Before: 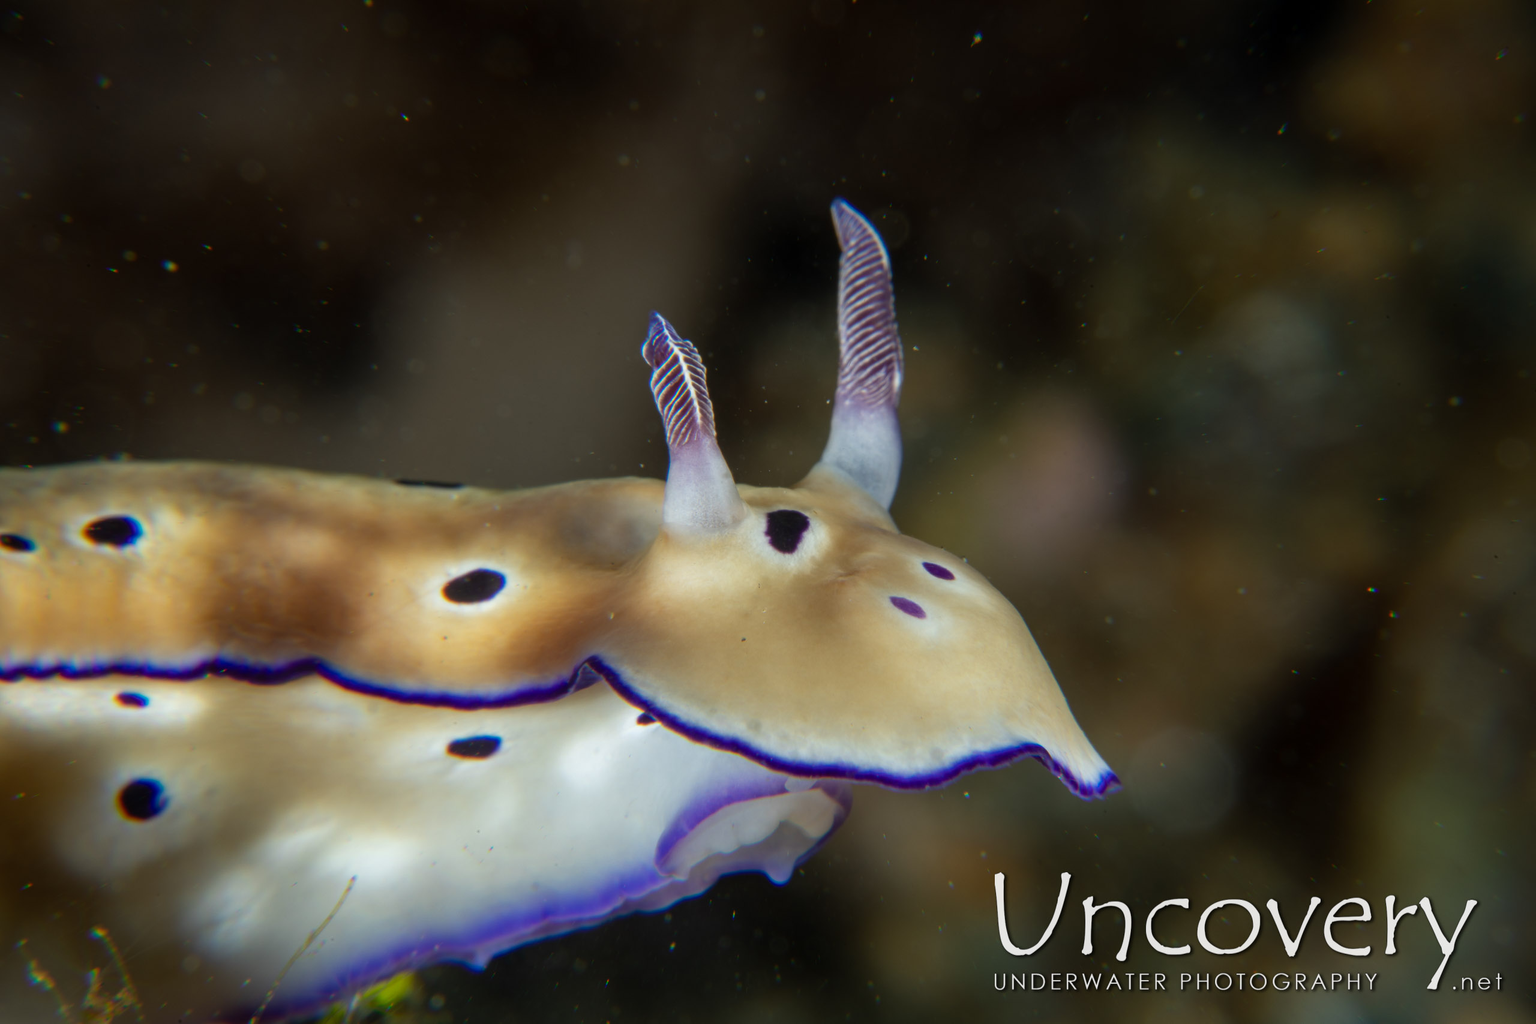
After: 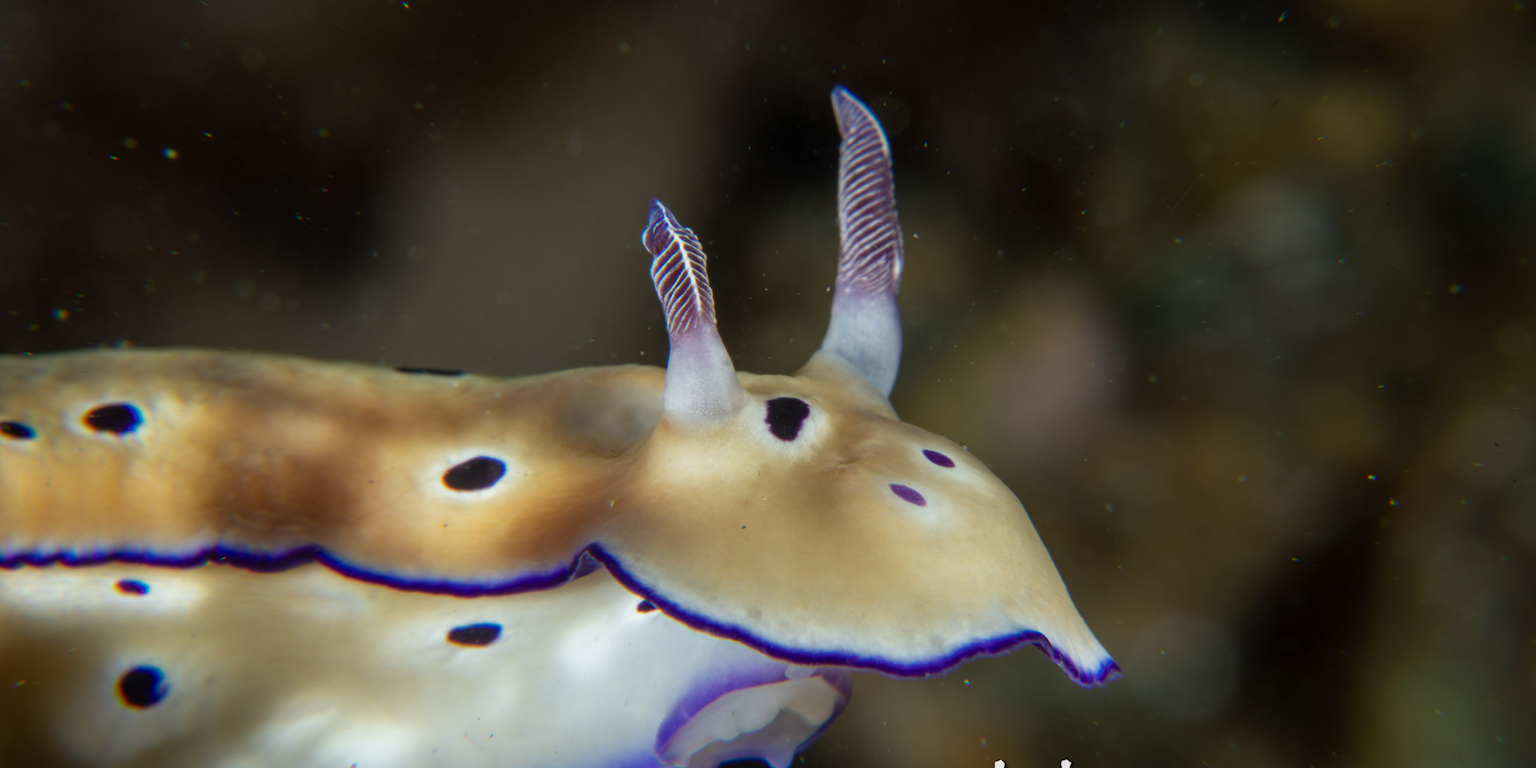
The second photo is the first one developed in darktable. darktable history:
crop: top 11.026%, bottom 13.949%
